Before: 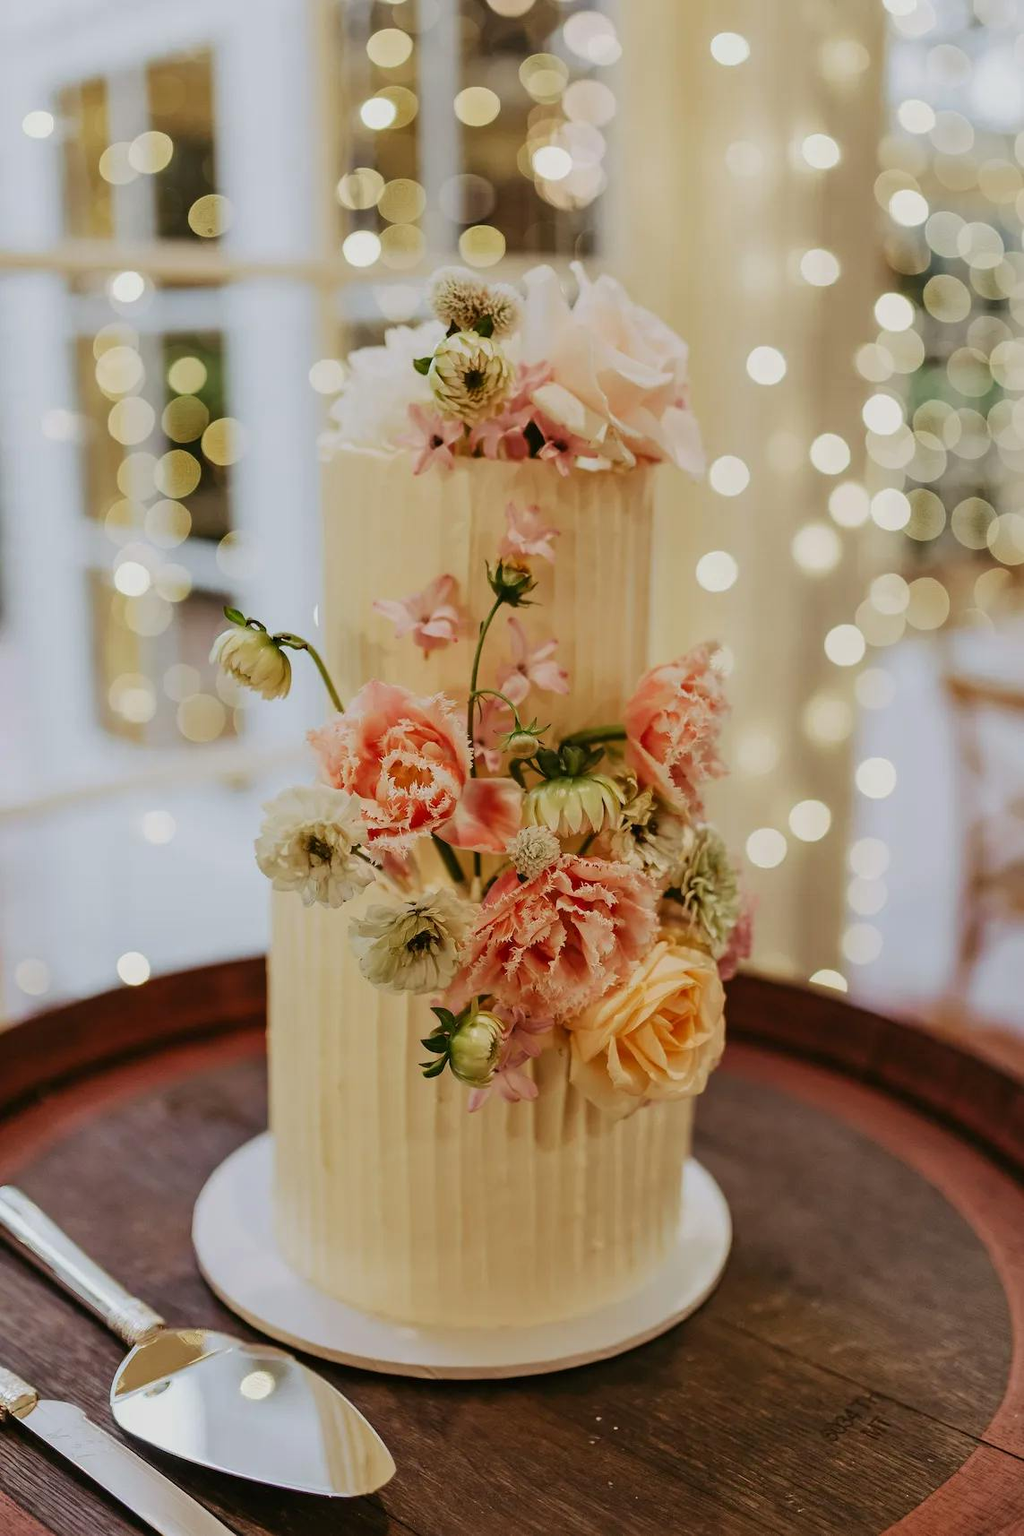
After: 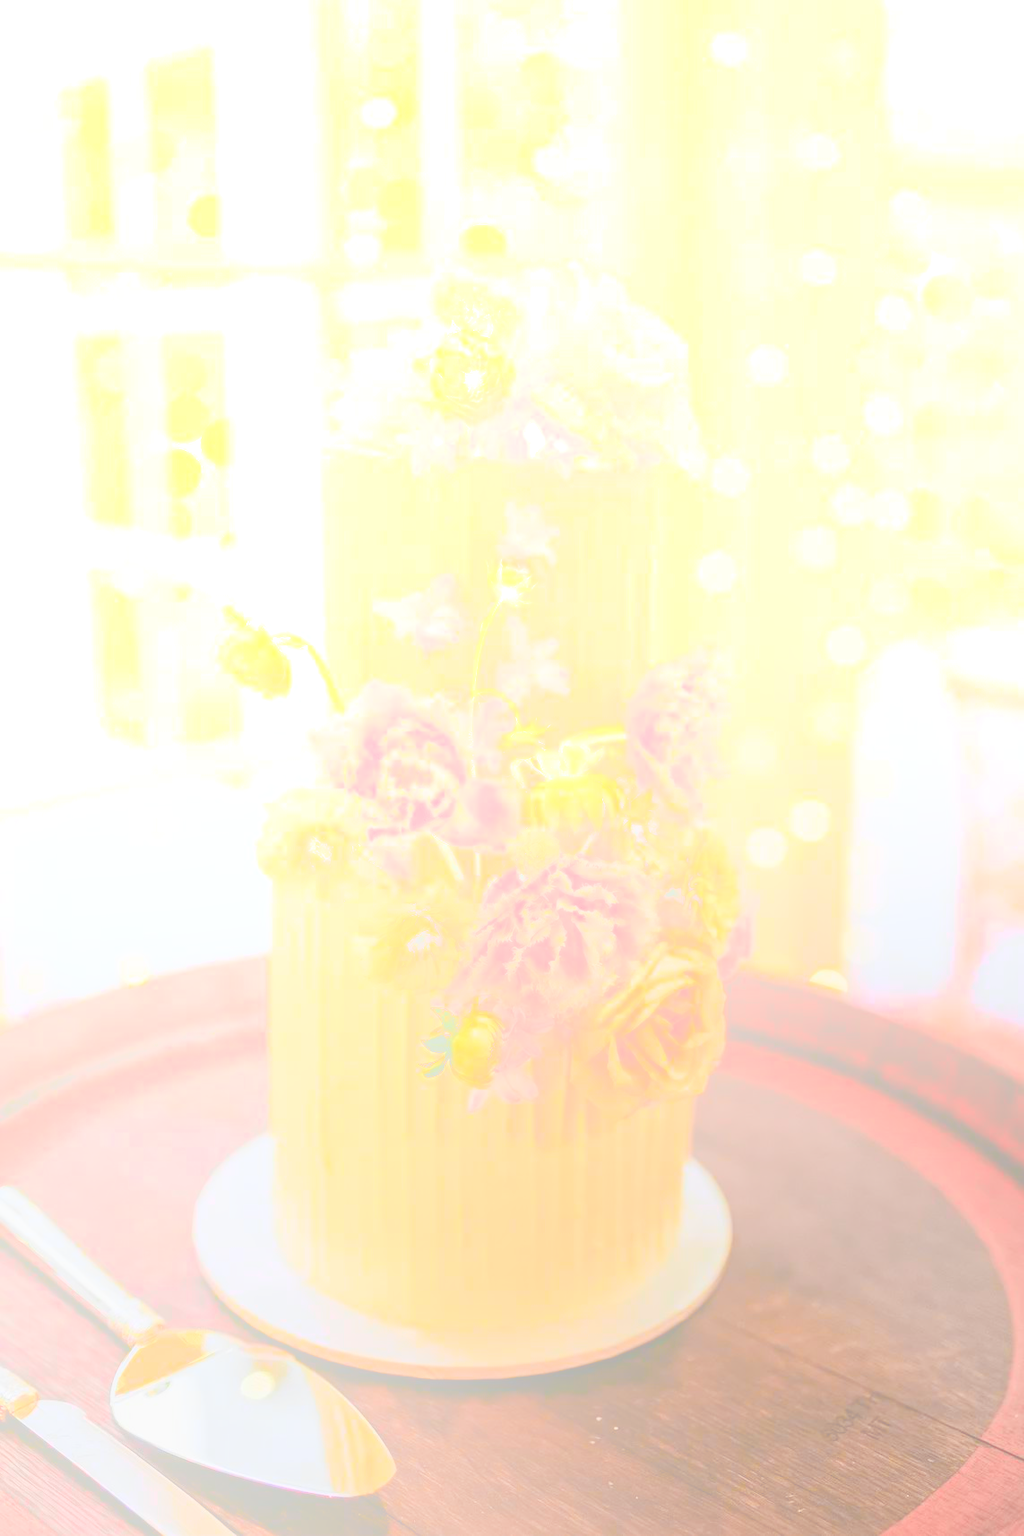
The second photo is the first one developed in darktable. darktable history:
color zones: curves: ch0 [(0.257, 0.558) (0.75, 0.565)]; ch1 [(0.004, 0.857) (0.14, 0.416) (0.257, 0.695) (0.442, 0.032) (0.736, 0.266) (0.891, 0.741)]; ch2 [(0, 0.623) (0.112, 0.436) (0.271, 0.474) (0.516, 0.64) (0.743, 0.286)]
bloom: size 70%, threshold 25%, strength 70%
